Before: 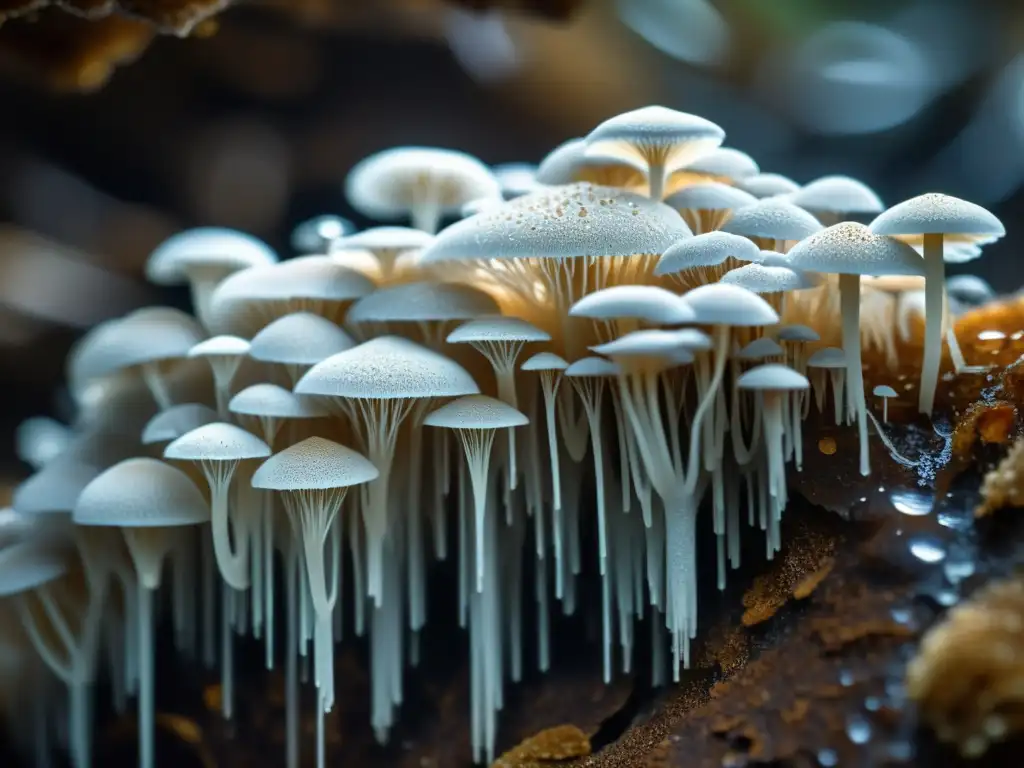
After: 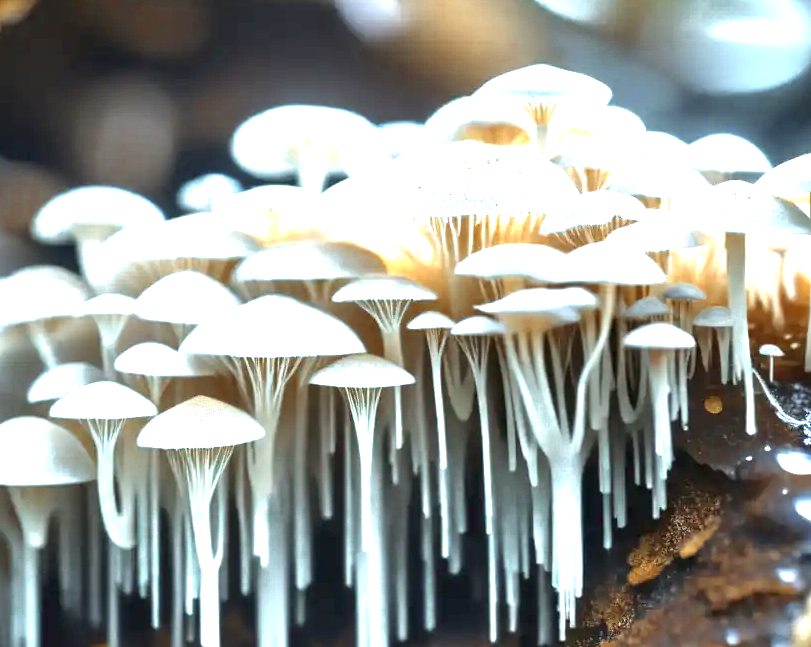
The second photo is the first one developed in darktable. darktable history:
exposure: black level correction 0, exposure 2.138 EV, compensate exposure bias true, compensate highlight preservation false
crop: left 11.225%, top 5.381%, right 9.565%, bottom 10.314%
color zones: curves: ch0 [(0, 0.5) (0.125, 0.4) (0.25, 0.5) (0.375, 0.4) (0.5, 0.4) (0.625, 0.6) (0.75, 0.6) (0.875, 0.5)]; ch1 [(0, 0.35) (0.125, 0.45) (0.25, 0.35) (0.375, 0.35) (0.5, 0.35) (0.625, 0.35) (0.75, 0.45) (0.875, 0.35)]; ch2 [(0, 0.6) (0.125, 0.5) (0.25, 0.5) (0.375, 0.6) (0.5, 0.6) (0.625, 0.5) (0.75, 0.5) (0.875, 0.5)]
